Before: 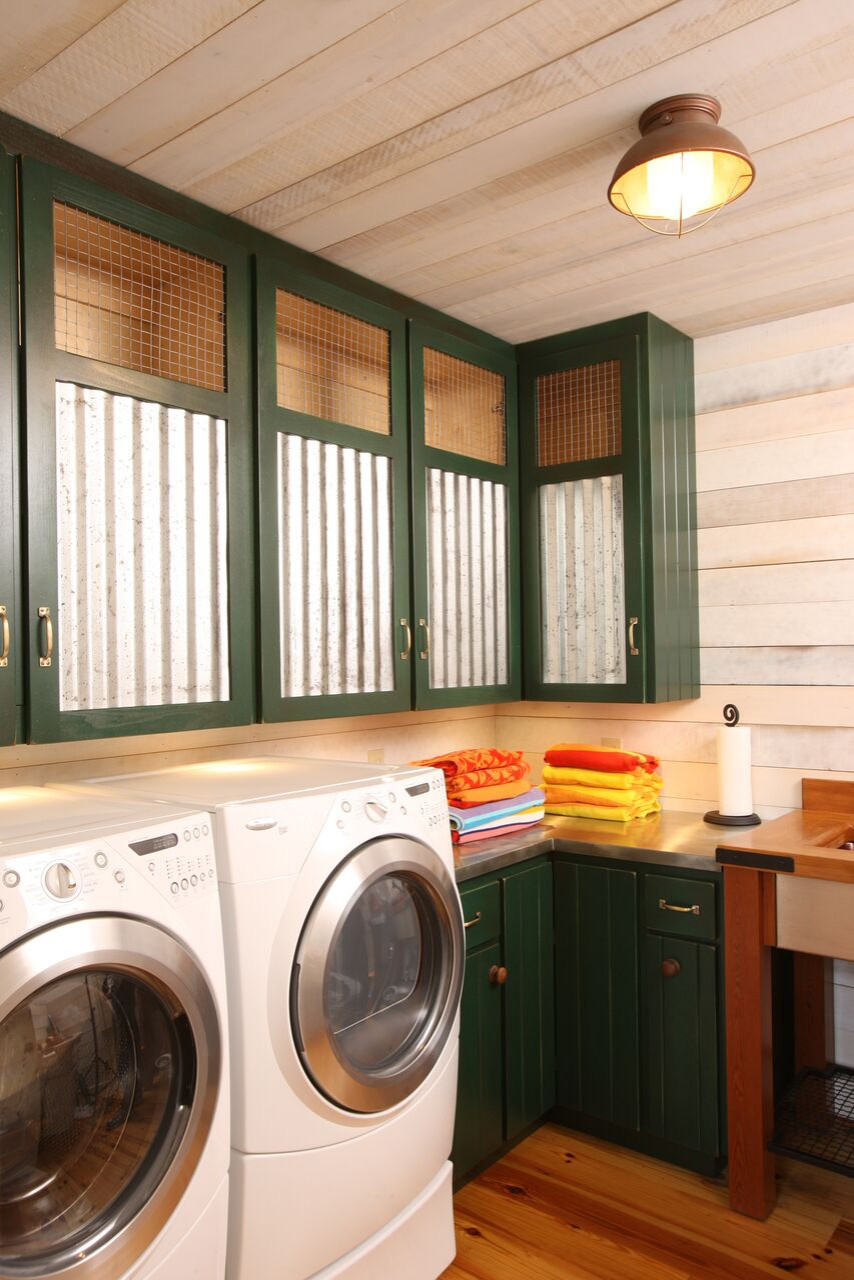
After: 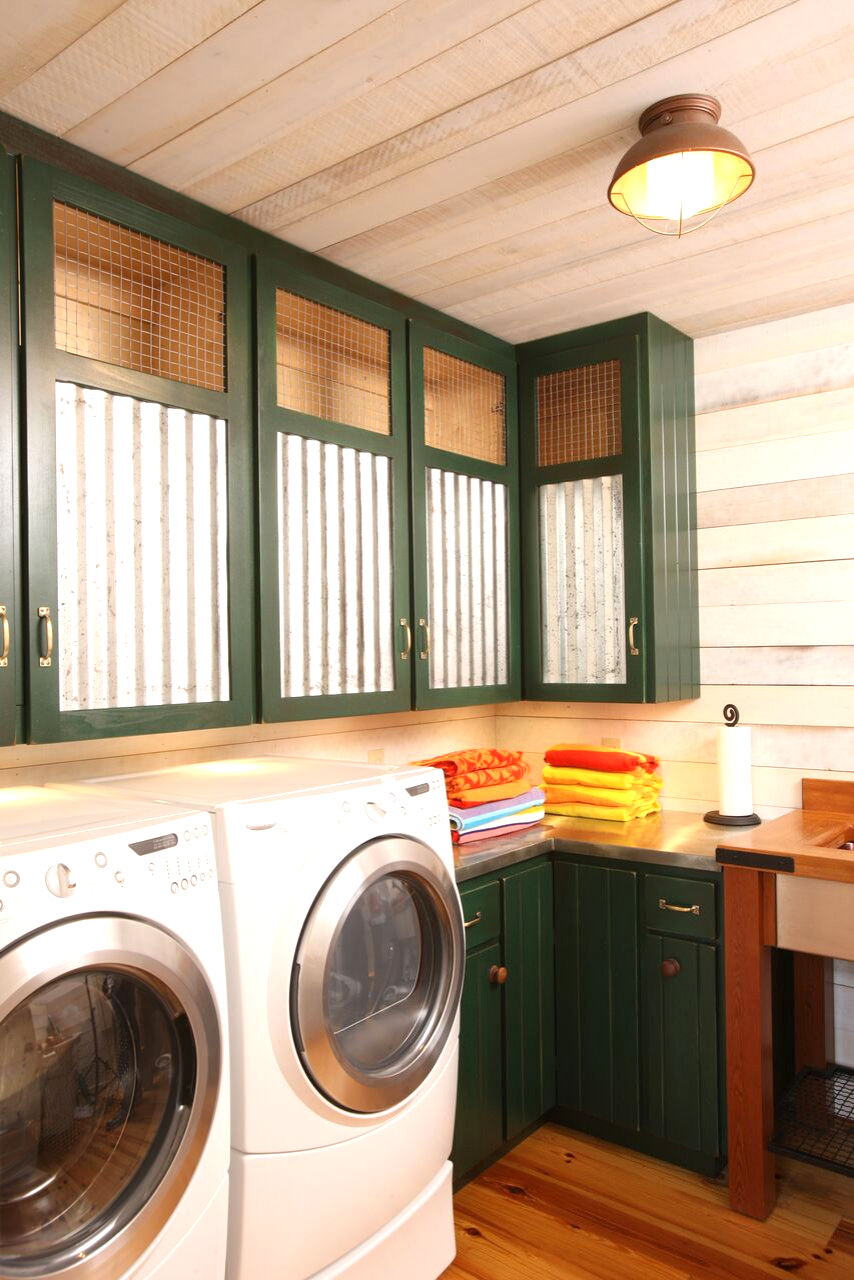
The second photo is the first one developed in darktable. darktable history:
exposure: exposure 0.402 EV, compensate exposure bias true, compensate highlight preservation false
